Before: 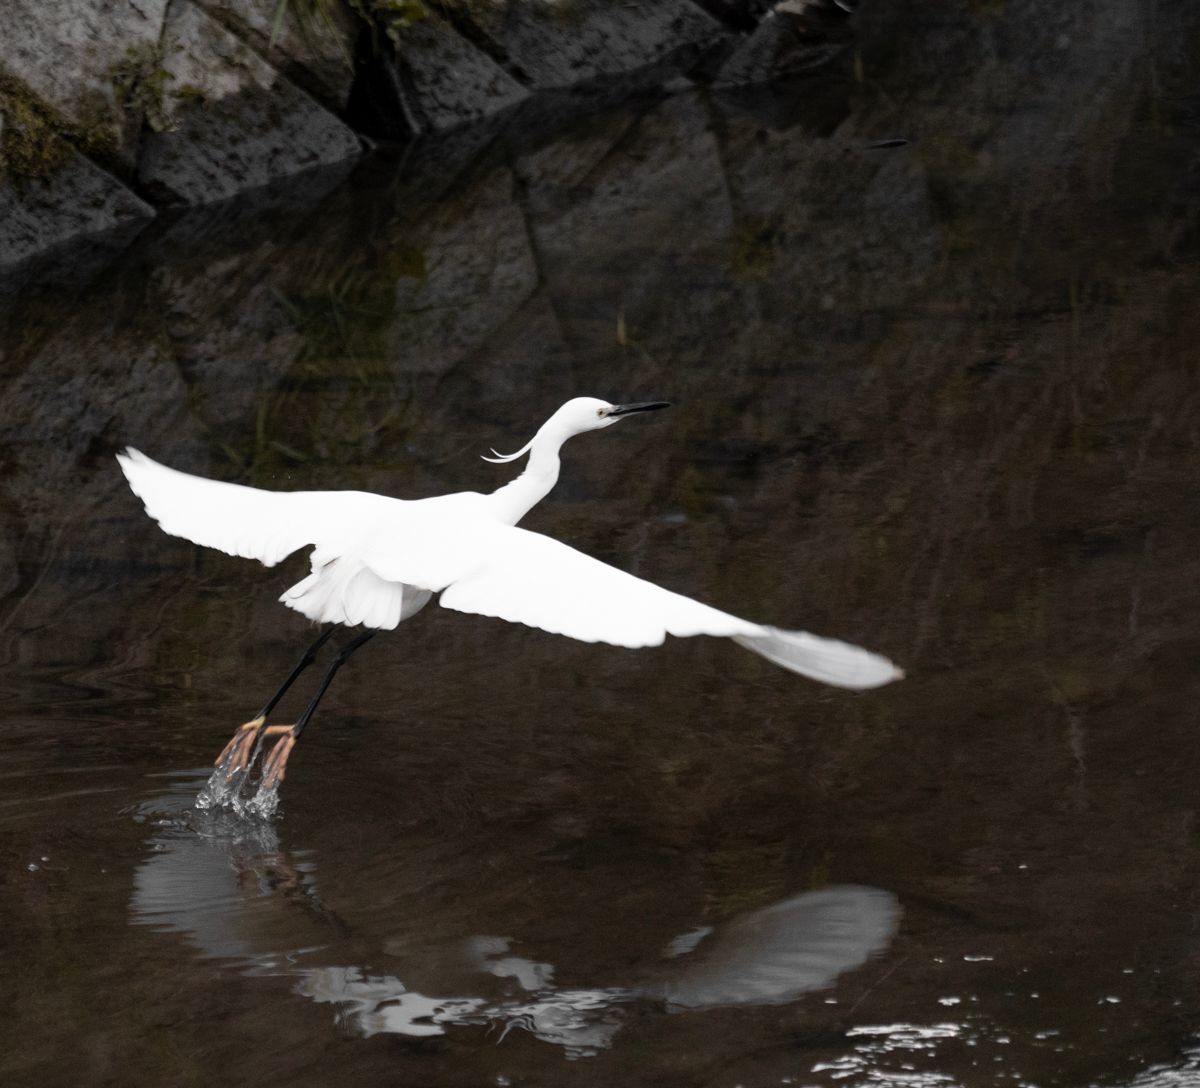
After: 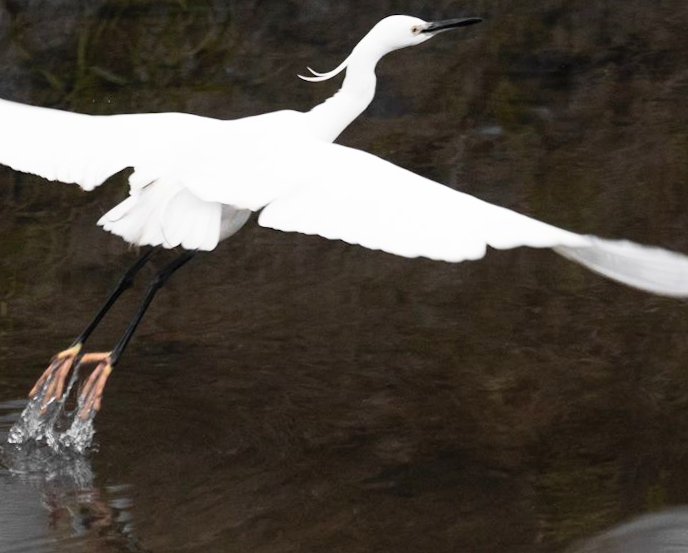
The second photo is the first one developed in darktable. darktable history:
rotate and perspective: rotation -1.68°, lens shift (vertical) -0.146, crop left 0.049, crop right 0.912, crop top 0.032, crop bottom 0.96
crop: left 13.312%, top 31.28%, right 24.627%, bottom 15.582%
contrast brightness saturation: contrast 0.2, brightness 0.16, saturation 0.22
